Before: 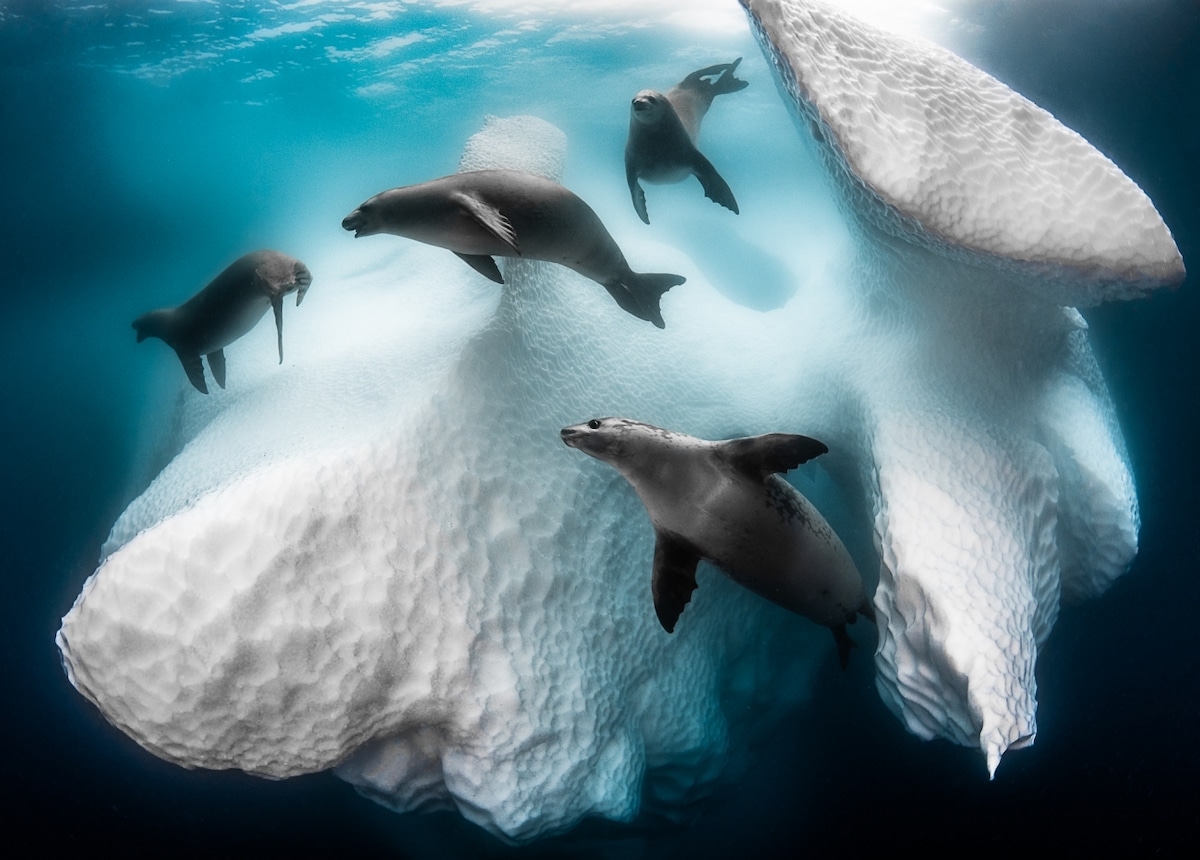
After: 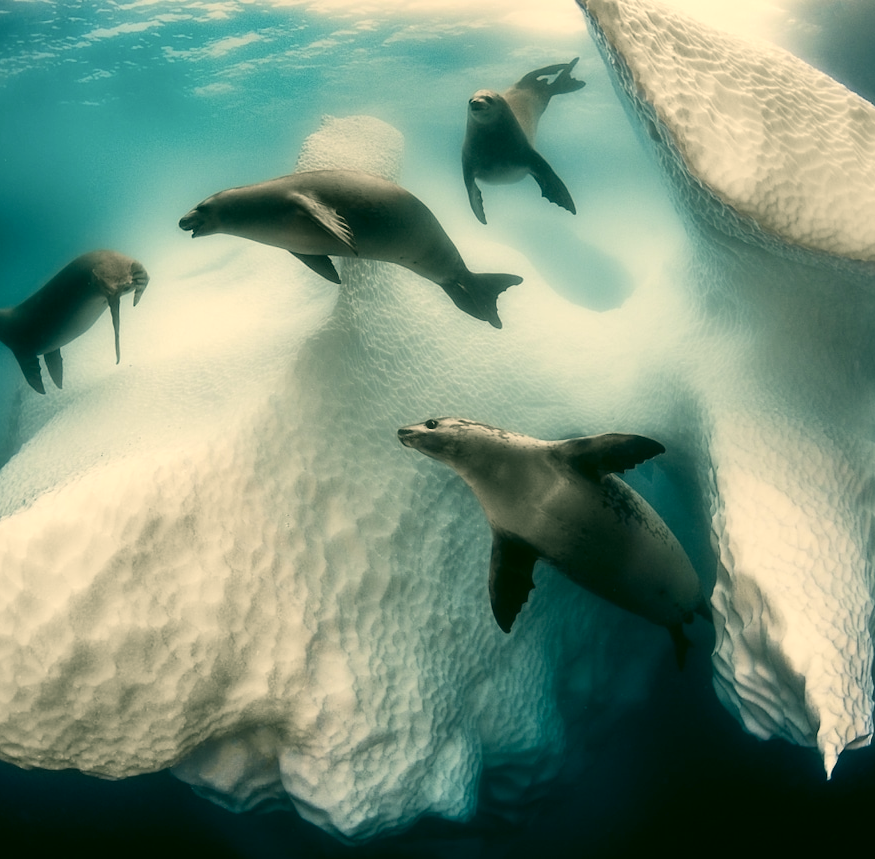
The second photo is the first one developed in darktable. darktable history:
color correction: highlights a* 5.05, highlights b* 24.48, shadows a* -16.2, shadows b* 3.72
haze removal: strength -0.053, adaptive false
crop: left 13.643%, right 13.438%
